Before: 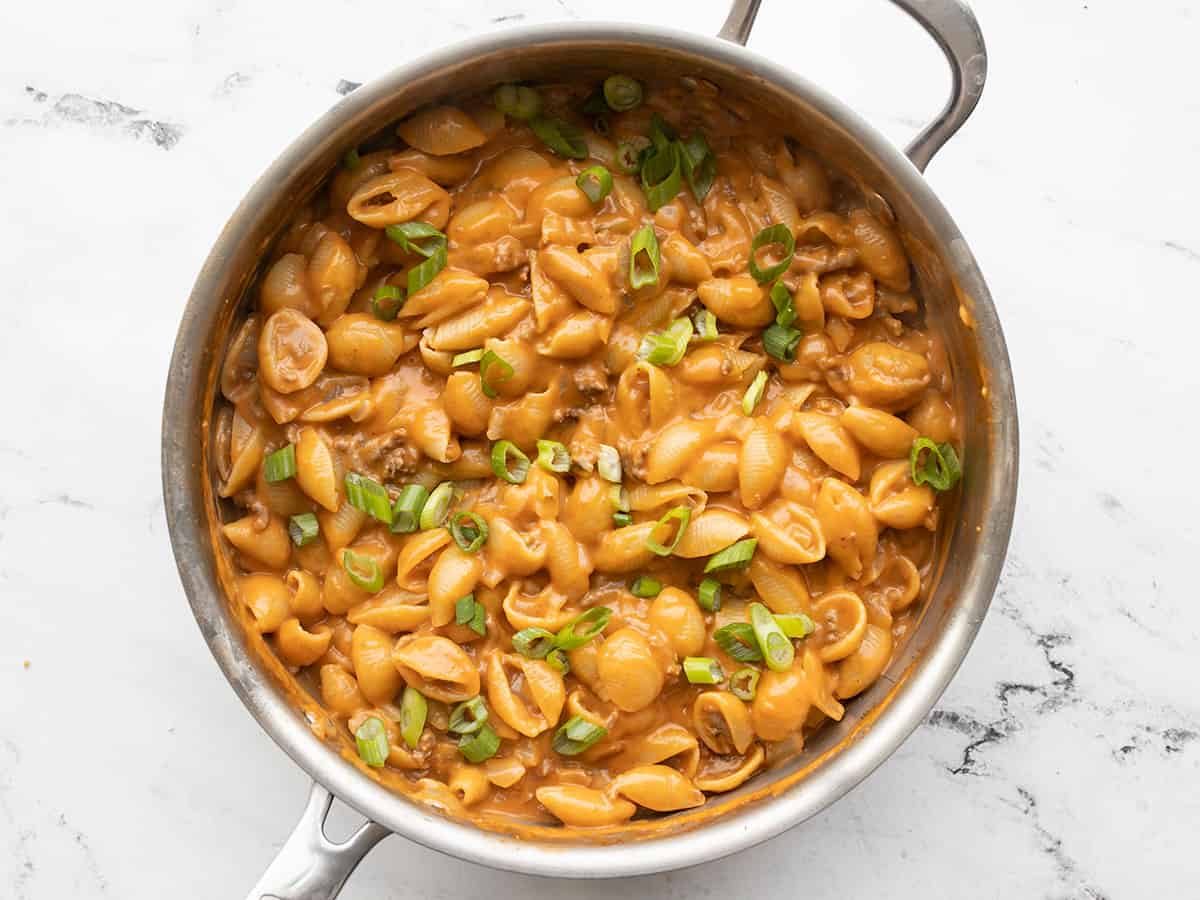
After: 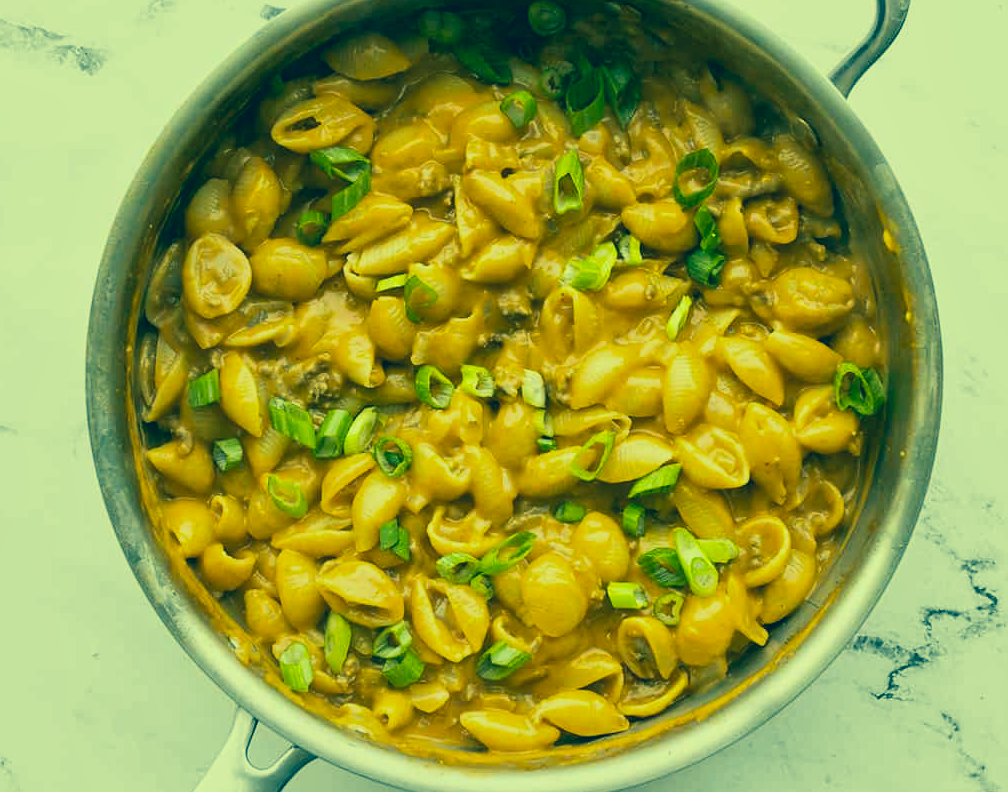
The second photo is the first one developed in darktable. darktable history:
crop: left 6.386%, top 8.399%, right 9.534%, bottom 3.548%
color correction: highlights a* -16.29, highlights b* 39.77, shadows a* -39.21, shadows b* -26.76
tone equalizer: -8 EV -0.001 EV, -7 EV 0.003 EV, -6 EV -0.044 EV, -5 EV 0.014 EV, -4 EV -0.007 EV, -3 EV 0.041 EV, -2 EV -0.047 EV, -1 EV -0.305 EV, +0 EV -0.565 EV, edges refinement/feathering 500, mask exposure compensation -1.57 EV, preserve details guided filter
local contrast: mode bilateral grid, contrast 20, coarseness 49, detail 119%, midtone range 0.2
